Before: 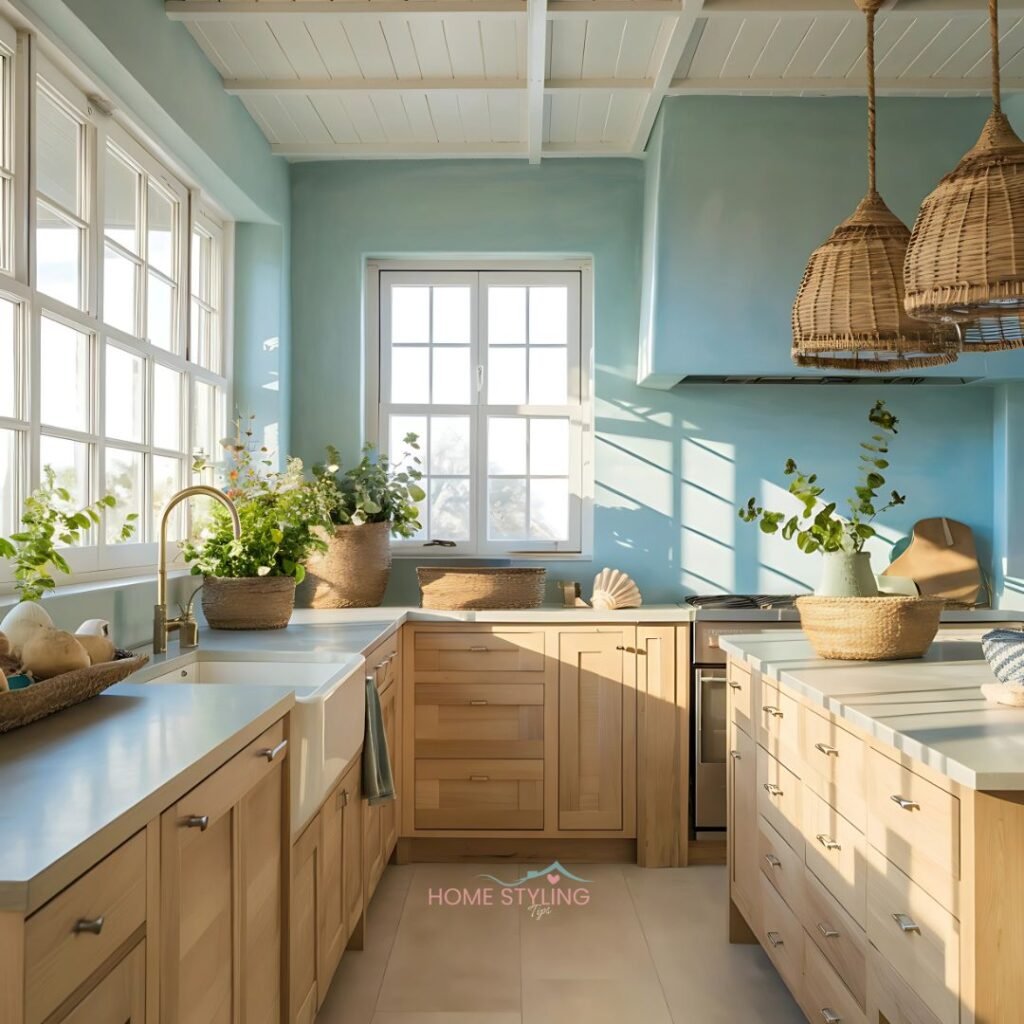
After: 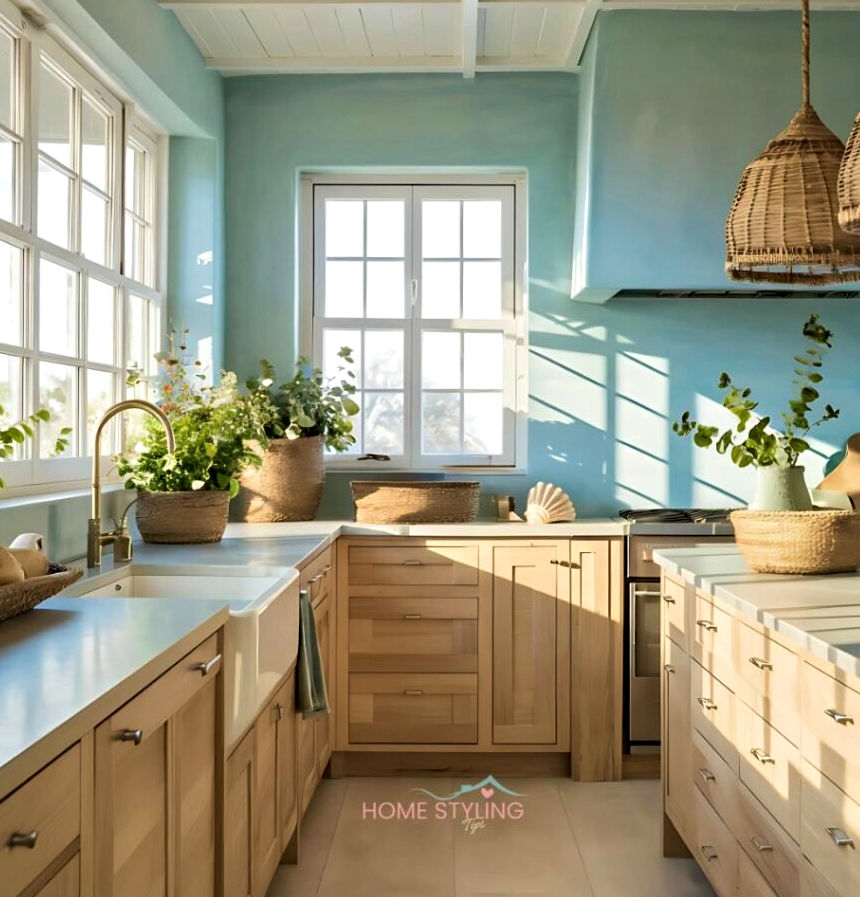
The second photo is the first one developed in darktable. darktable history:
contrast equalizer: y [[0.531, 0.548, 0.559, 0.557, 0.544, 0.527], [0.5 ×6], [0.5 ×6], [0 ×6], [0 ×6]]
crop: left 6.452%, top 8.417%, right 9.547%, bottom 3.943%
velvia: on, module defaults
